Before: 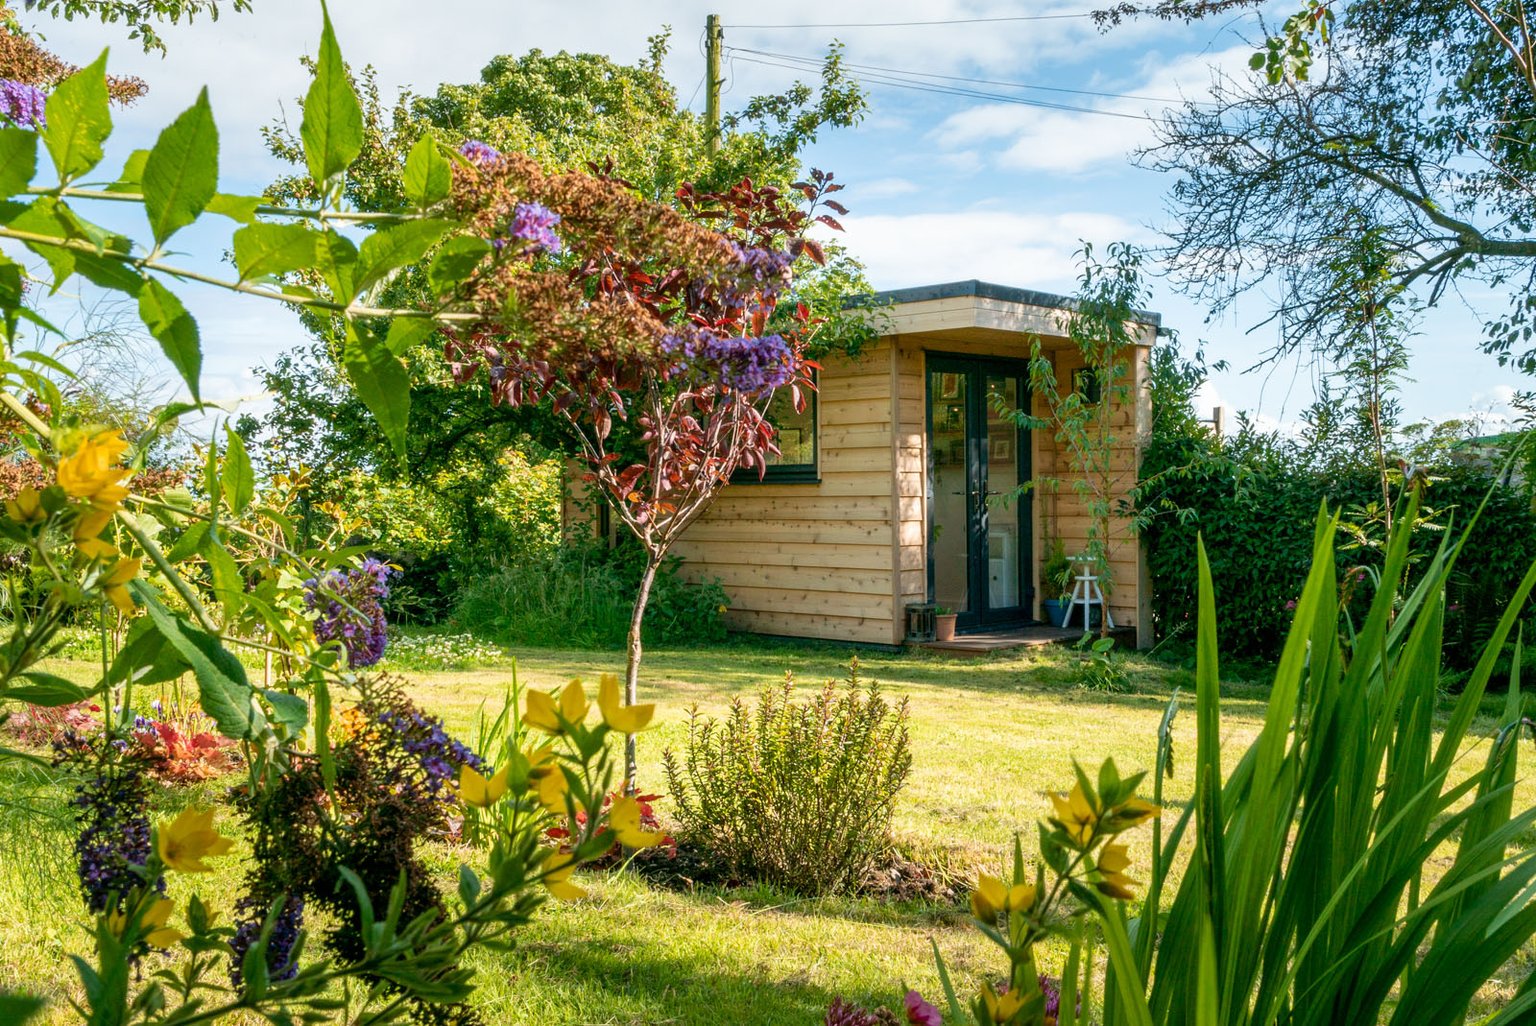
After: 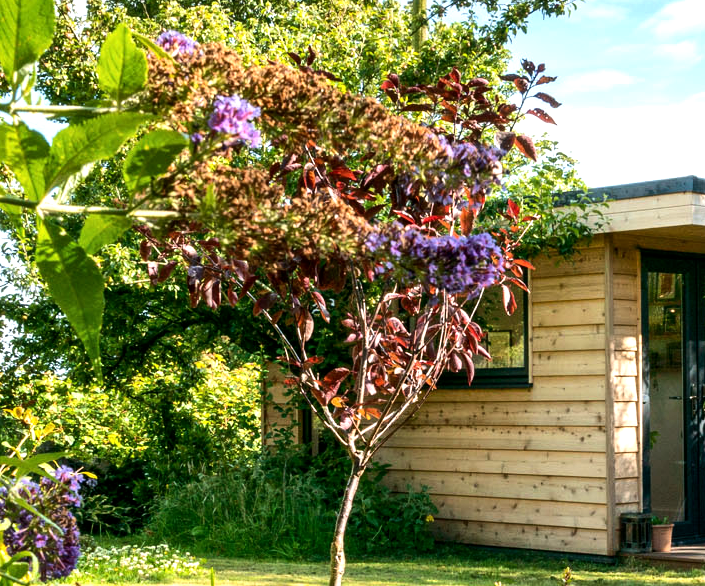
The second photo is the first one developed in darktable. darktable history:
crop: left 20.248%, top 10.86%, right 35.675%, bottom 34.321%
tone equalizer: -8 EV -0.75 EV, -7 EV -0.7 EV, -6 EV -0.6 EV, -5 EV -0.4 EV, -3 EV 0.4 EV, -2 EV 0.6 EV, -1 EV 0.7 EV, +0 EV 0.75 EV, edges refinement/feathering 500, mask exposure compensation -1.57 EV, preserve details no
local contrast: mode bilateral grid, contrast 20, coarseness 50, detail 120%, midtone range 0.2
